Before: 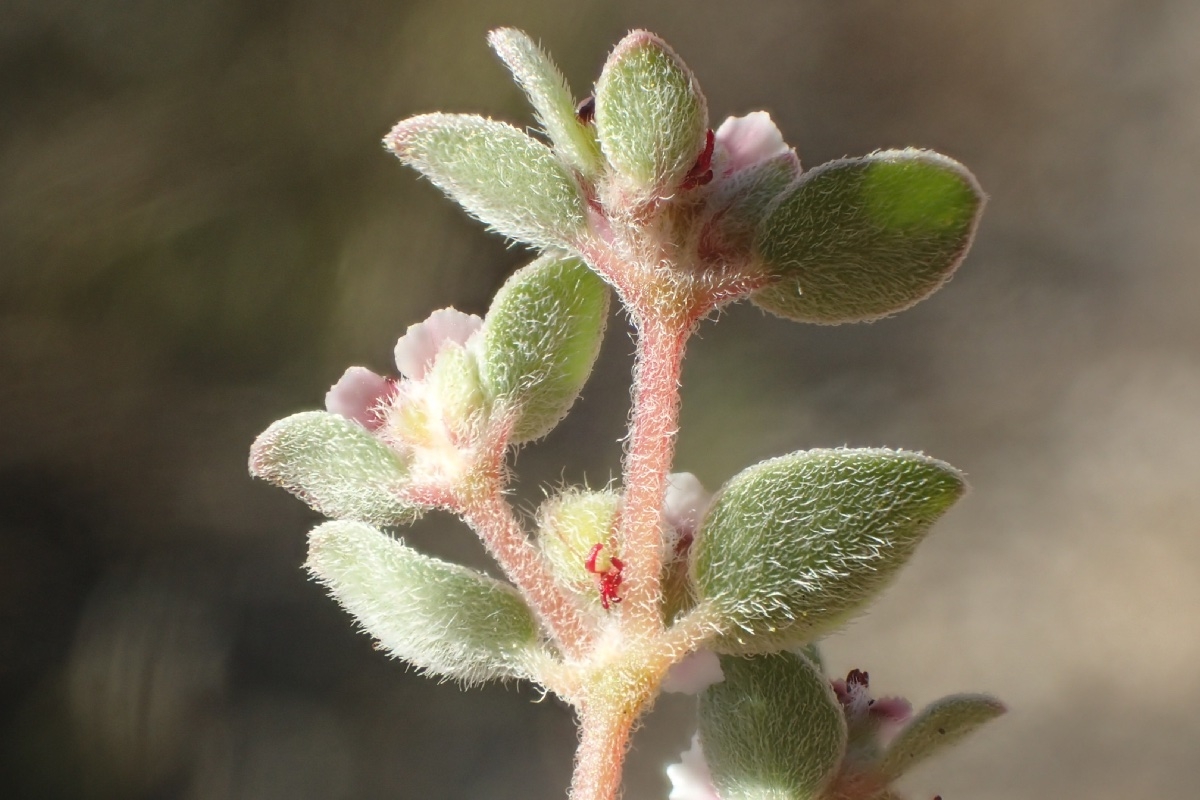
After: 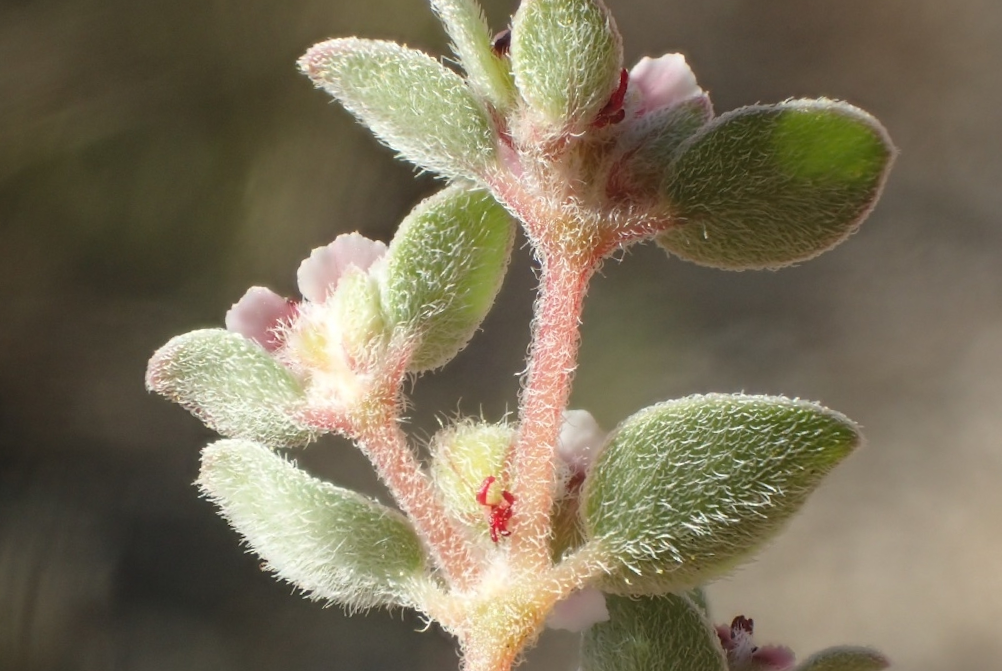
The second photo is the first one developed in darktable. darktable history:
crop and rotate: angle -3.08°, left 5.076%, top 5.199%, right 4.795%, bottom 4.182%
